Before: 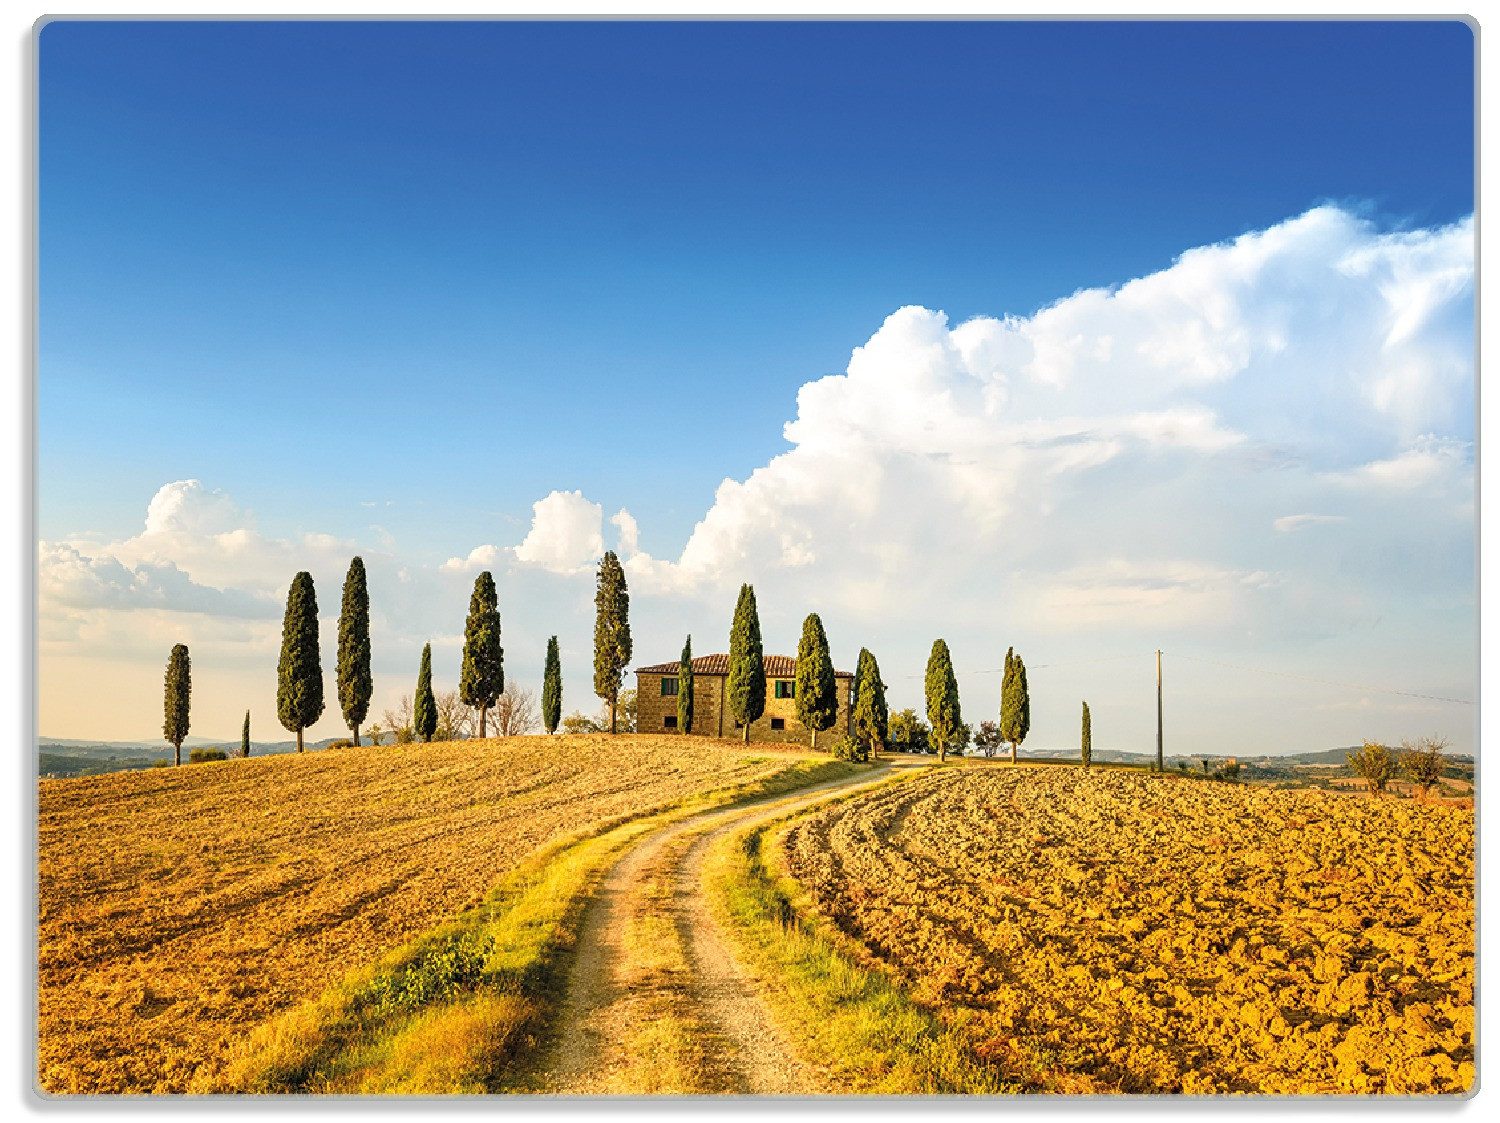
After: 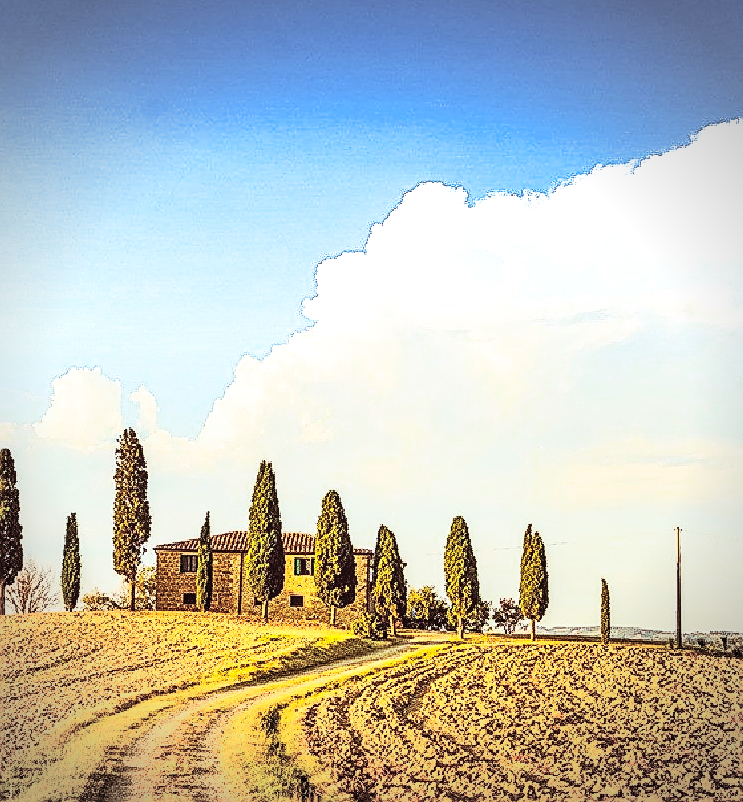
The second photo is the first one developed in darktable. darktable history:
sharpen: radius 1.4, amount 1.25, threshold 0.7
vignetting: width/height ratio 1.094
crop: left 32.075%, top 10.976%, right 18.355%, bottom 17.596%
contrast brightness saturation: contrast 0.4, brightness 0.05, saturation 0.25
shadows and highlights: low approximation 0.01, soften with gaussian
local contrast: on, module defaults
global tonemap: drago (0.7, 100)
split-toning: on, module defaults
